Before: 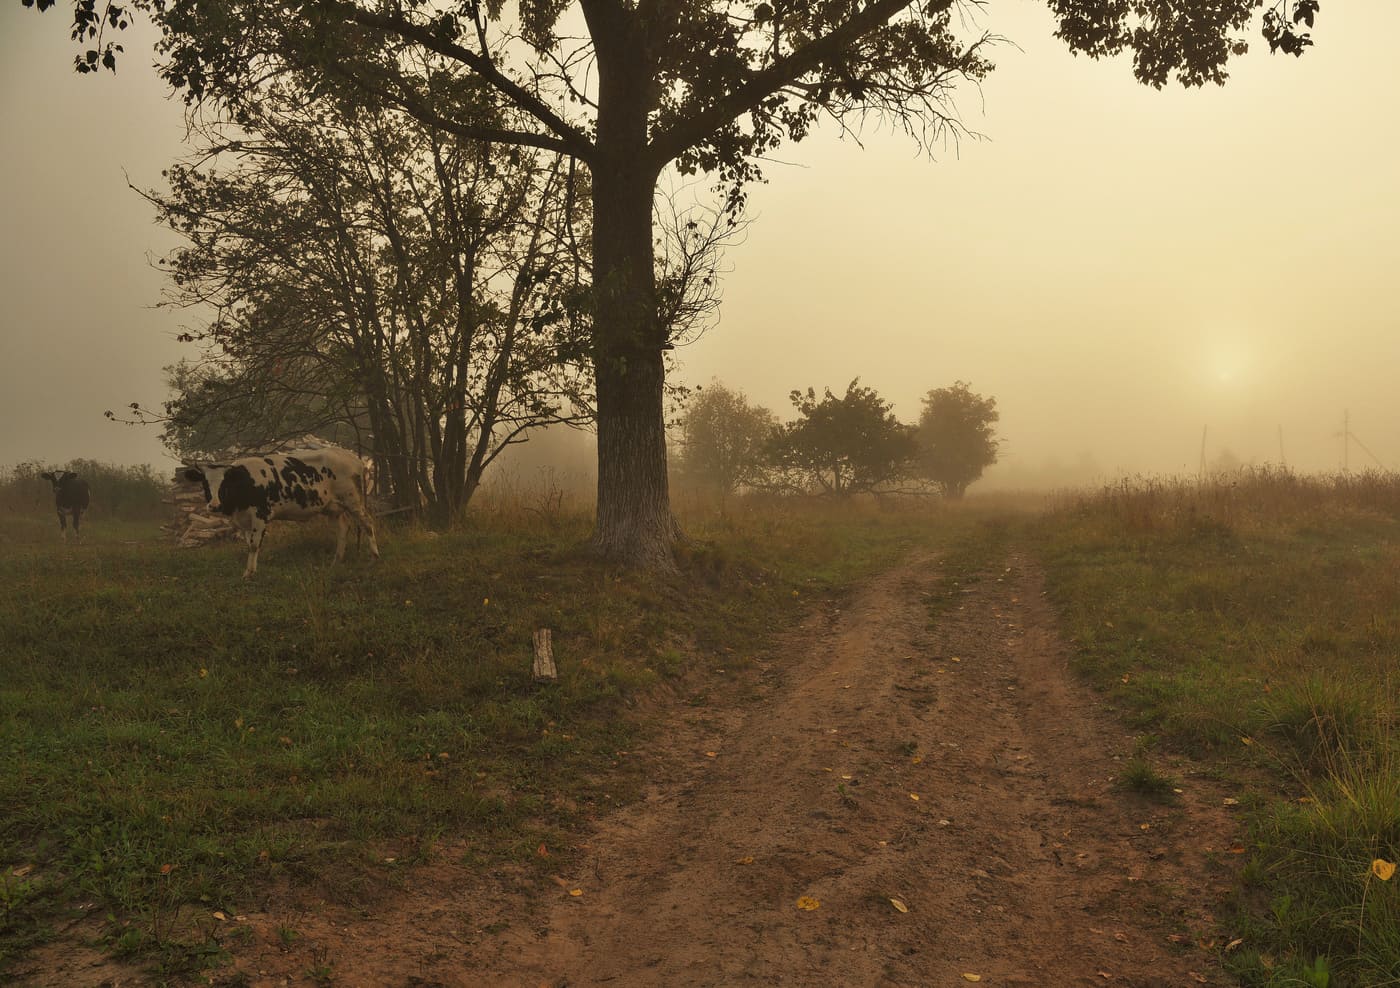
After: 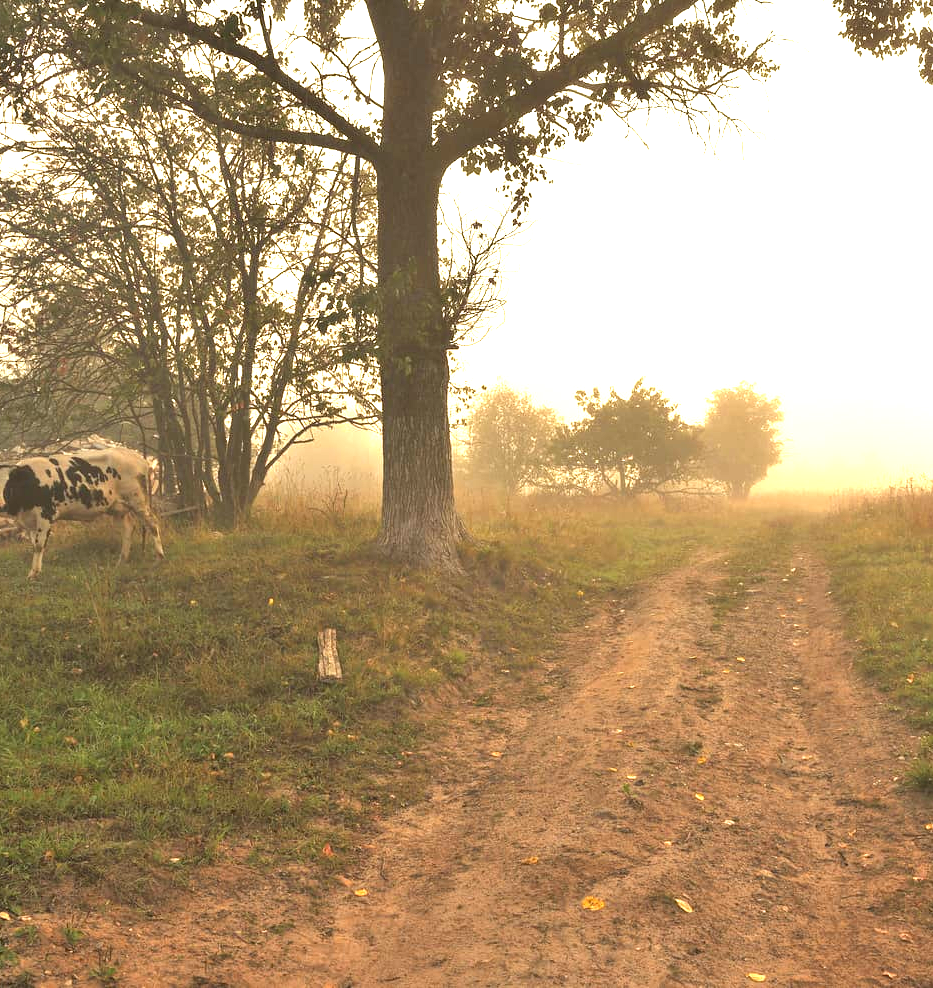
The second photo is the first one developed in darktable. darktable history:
crop: left 15.419%, right 17.914%
exposure: black level correction 0, exposure 1.975 EV, compensate exposure bias true, compensate highlight preservation false
